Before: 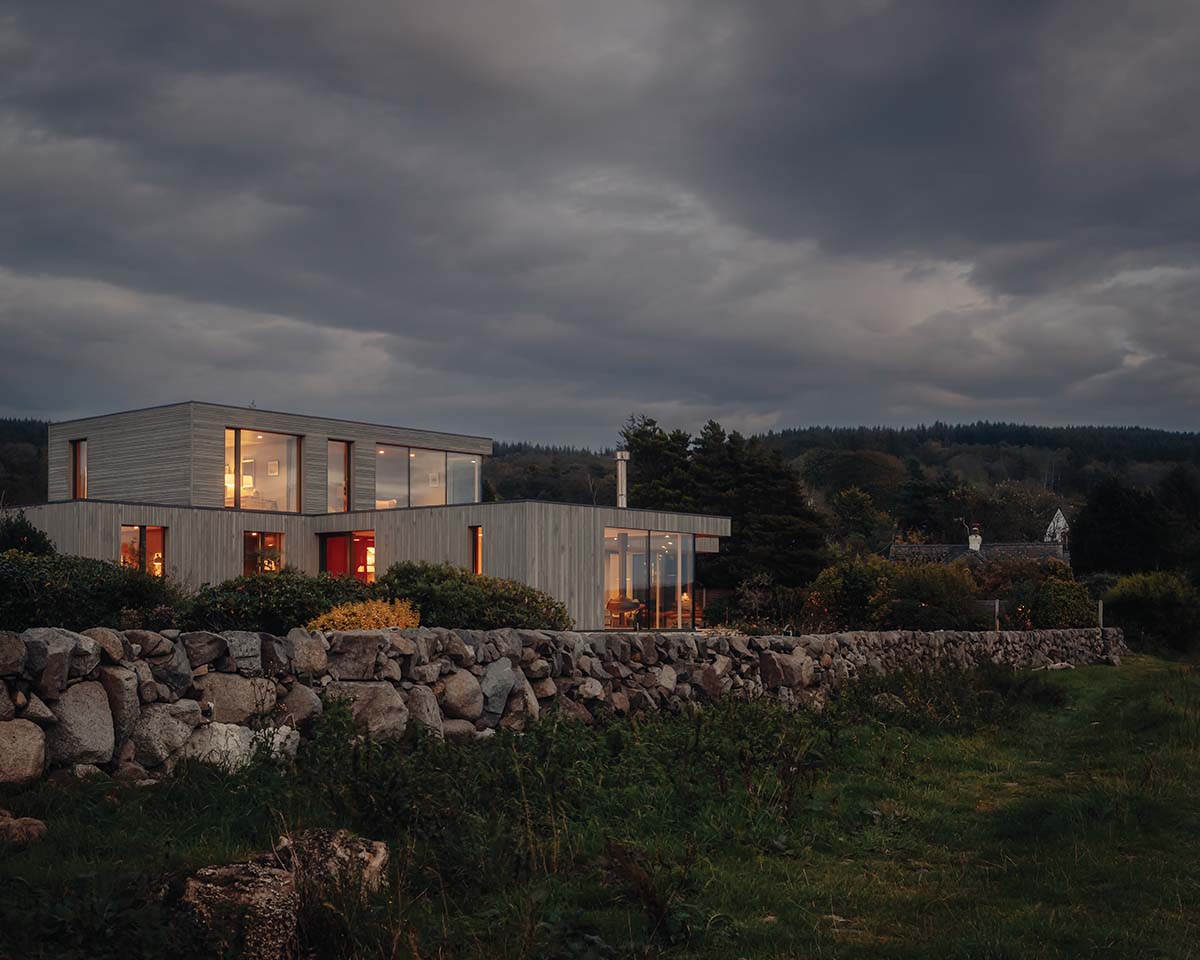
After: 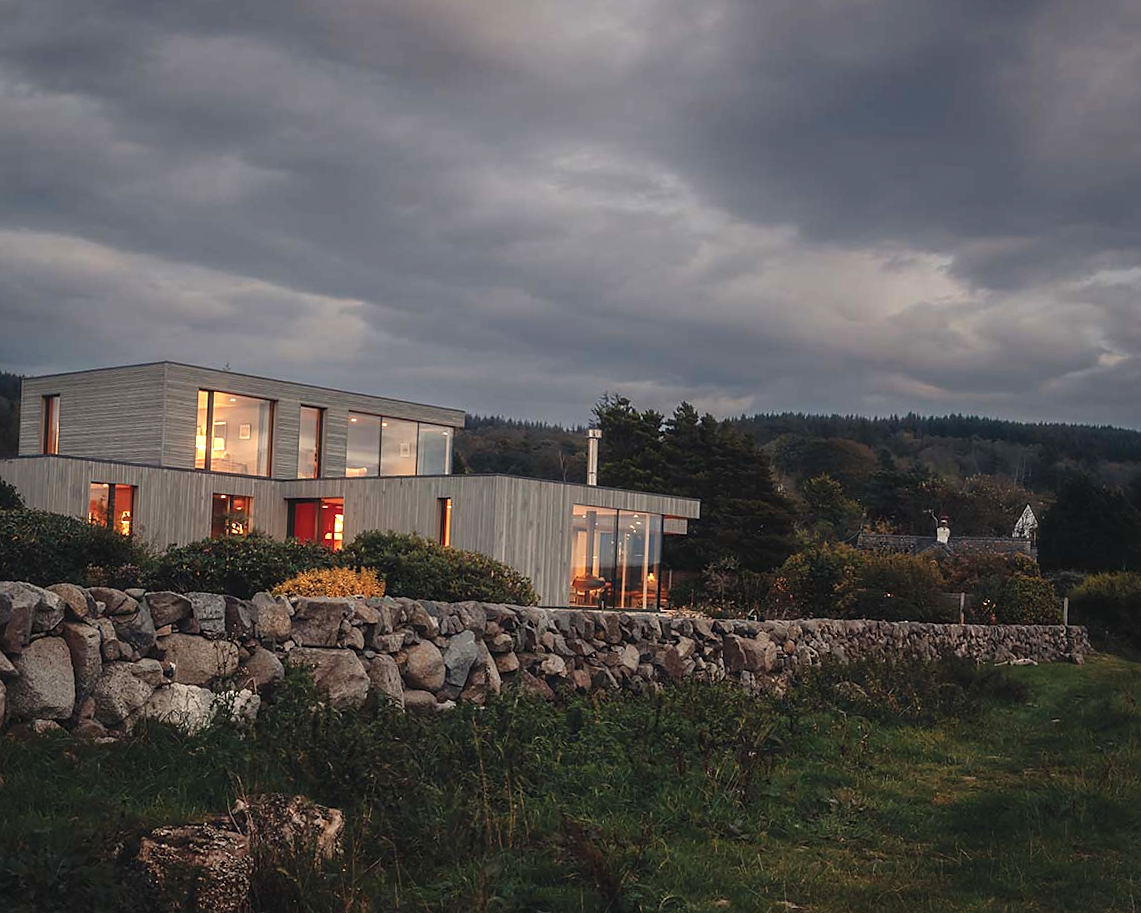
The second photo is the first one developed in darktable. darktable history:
sharpen: radius 1.458, amount 0.398, threshold 1.271
exposure: black level correction -0.002, exposure 0.708 EV, compensate exposure bias true, compensate highlight preservation false
crop and rotate: angle -2.38°
